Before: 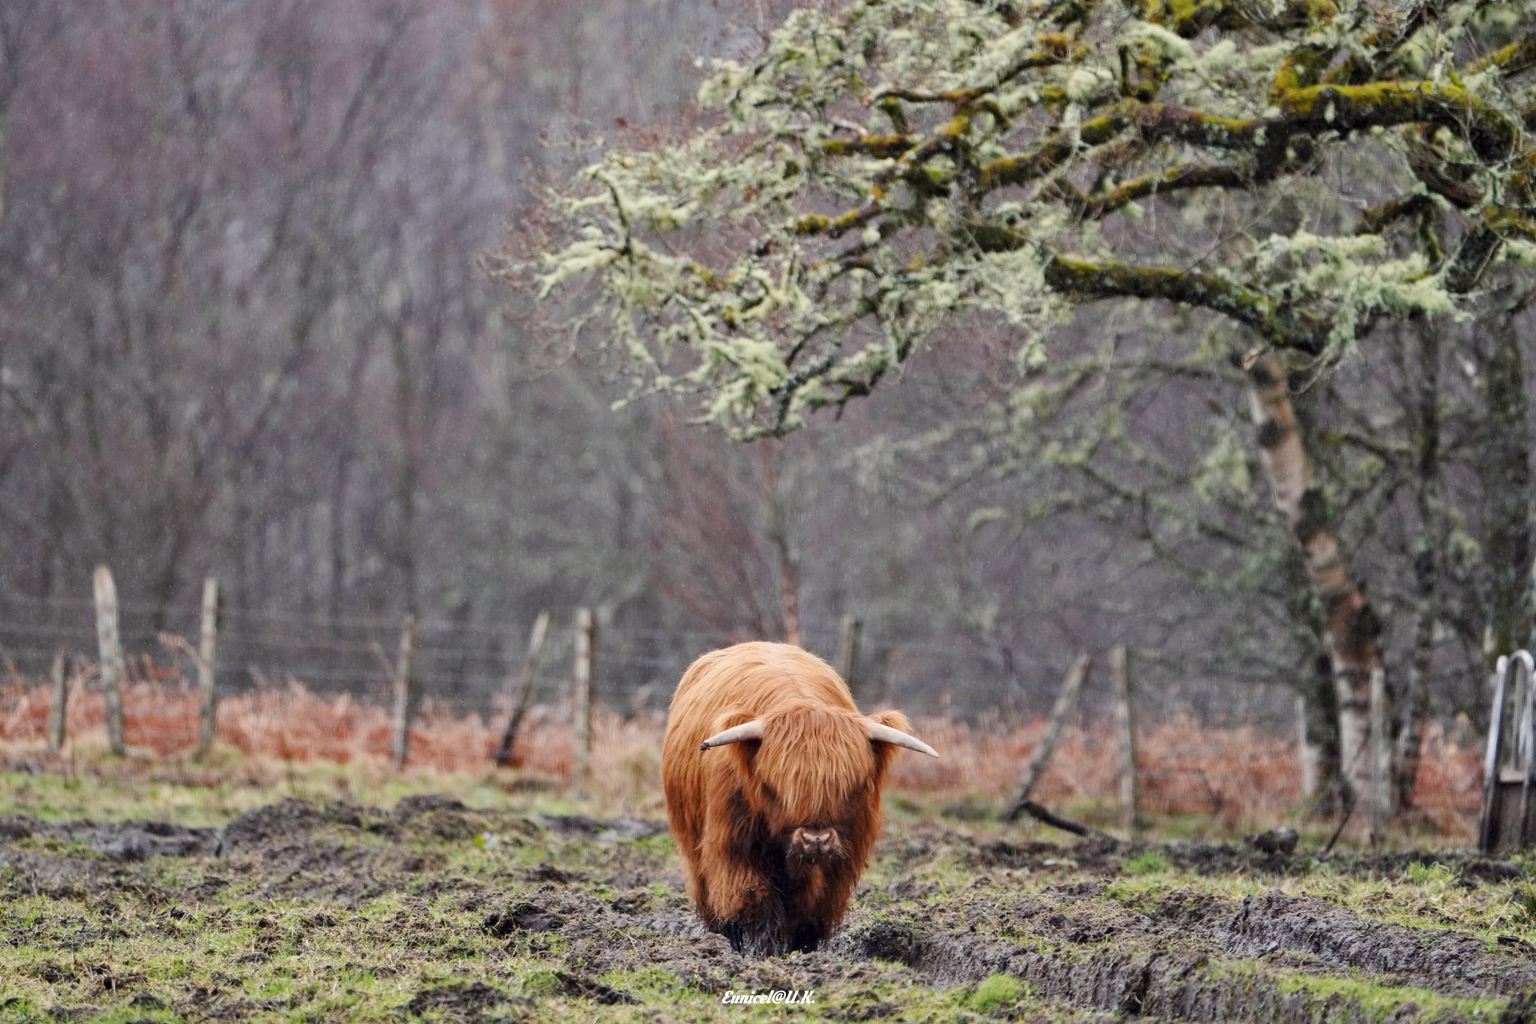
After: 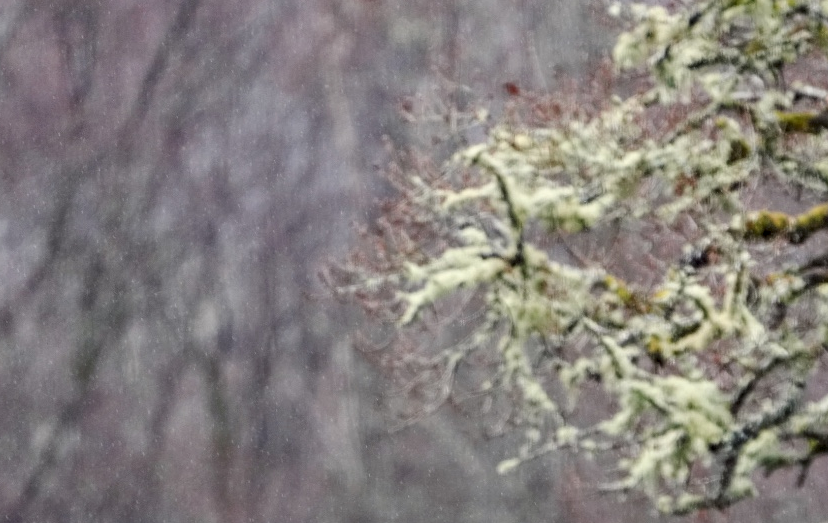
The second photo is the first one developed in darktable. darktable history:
local contrast: detail 130%
crop: left 15.483%, top 5.454%, right 44.063%, bottom 56.16%
exposure: compensate exposure bias true, compensate highlight preservation false
